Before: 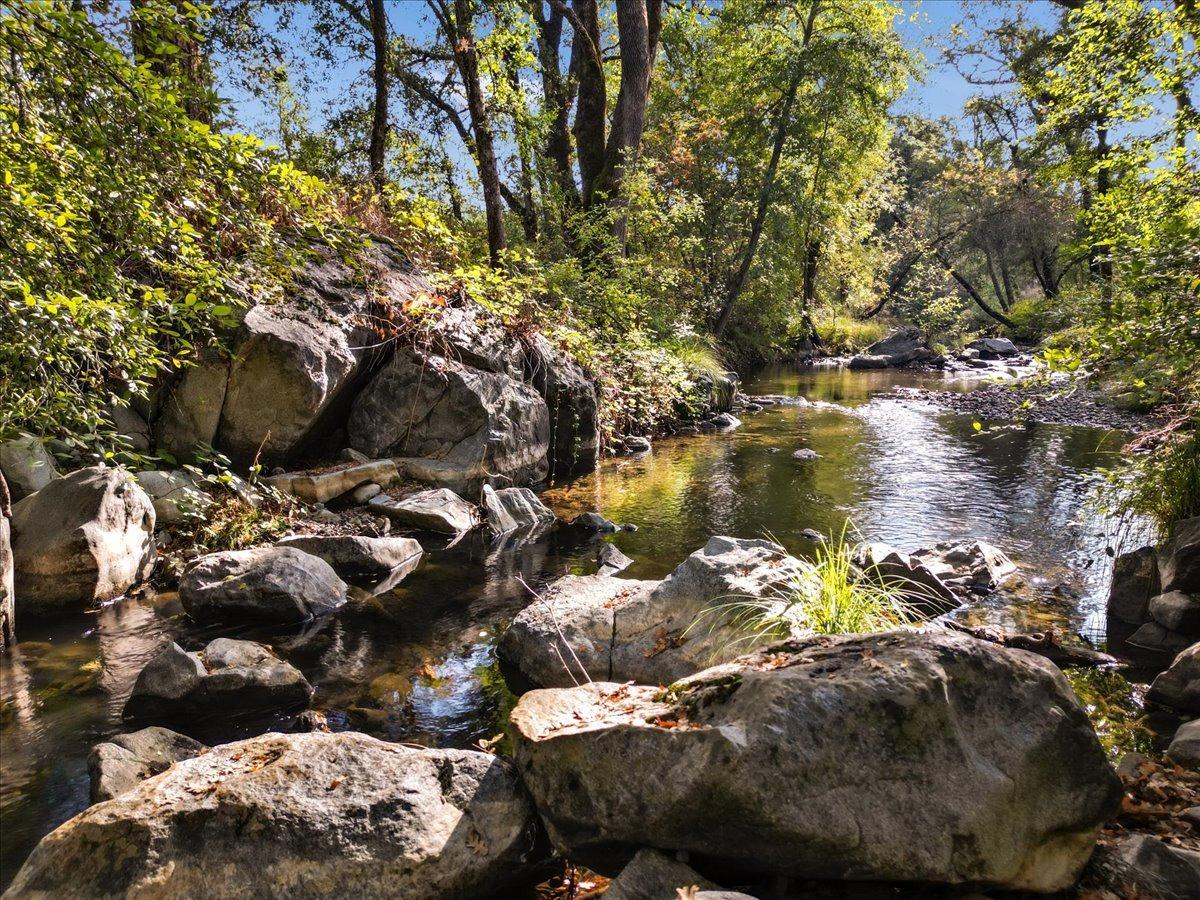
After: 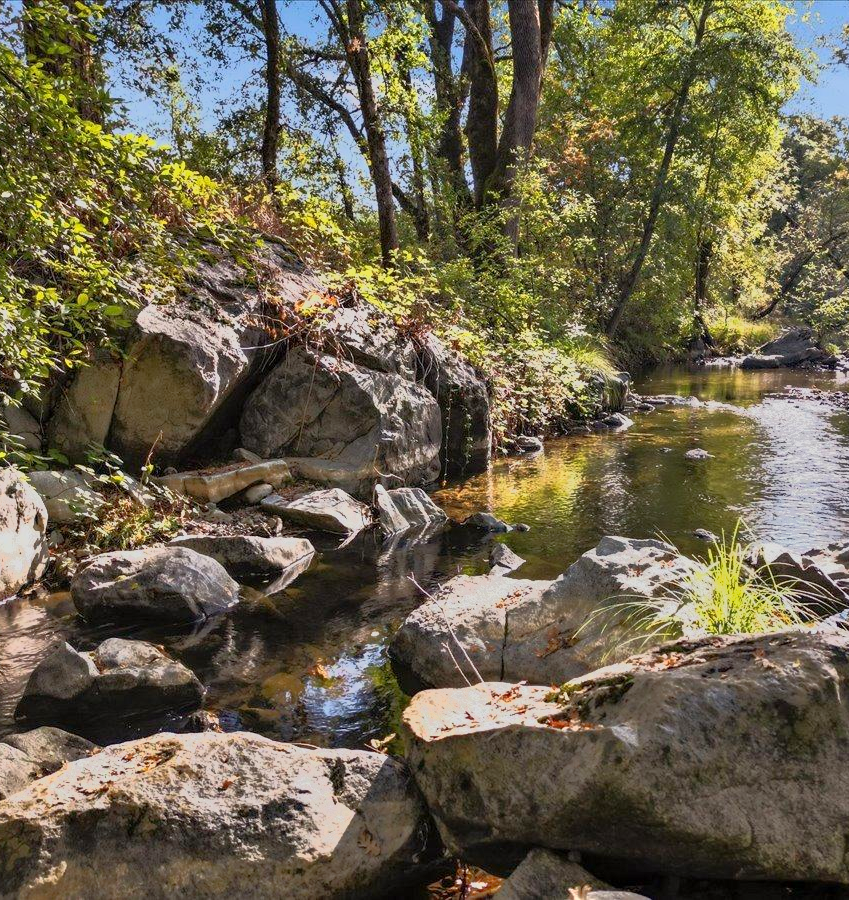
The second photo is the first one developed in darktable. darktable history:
tone equalizer: -7 EV -0.63 EV, -6 EV 1 EV, -5 EV -0.45 EV, -4 EV 0.43 EV, -3 EV 0.41 EV, -2 EV 0.15 EV, -1 EV -0.15 EV, +0 EV -0.39 EV, smoothing diameter 25%, edges refinement/feathering 10, preserve details guided filter
crop and rotate: left 9.061%, right 20.142%
